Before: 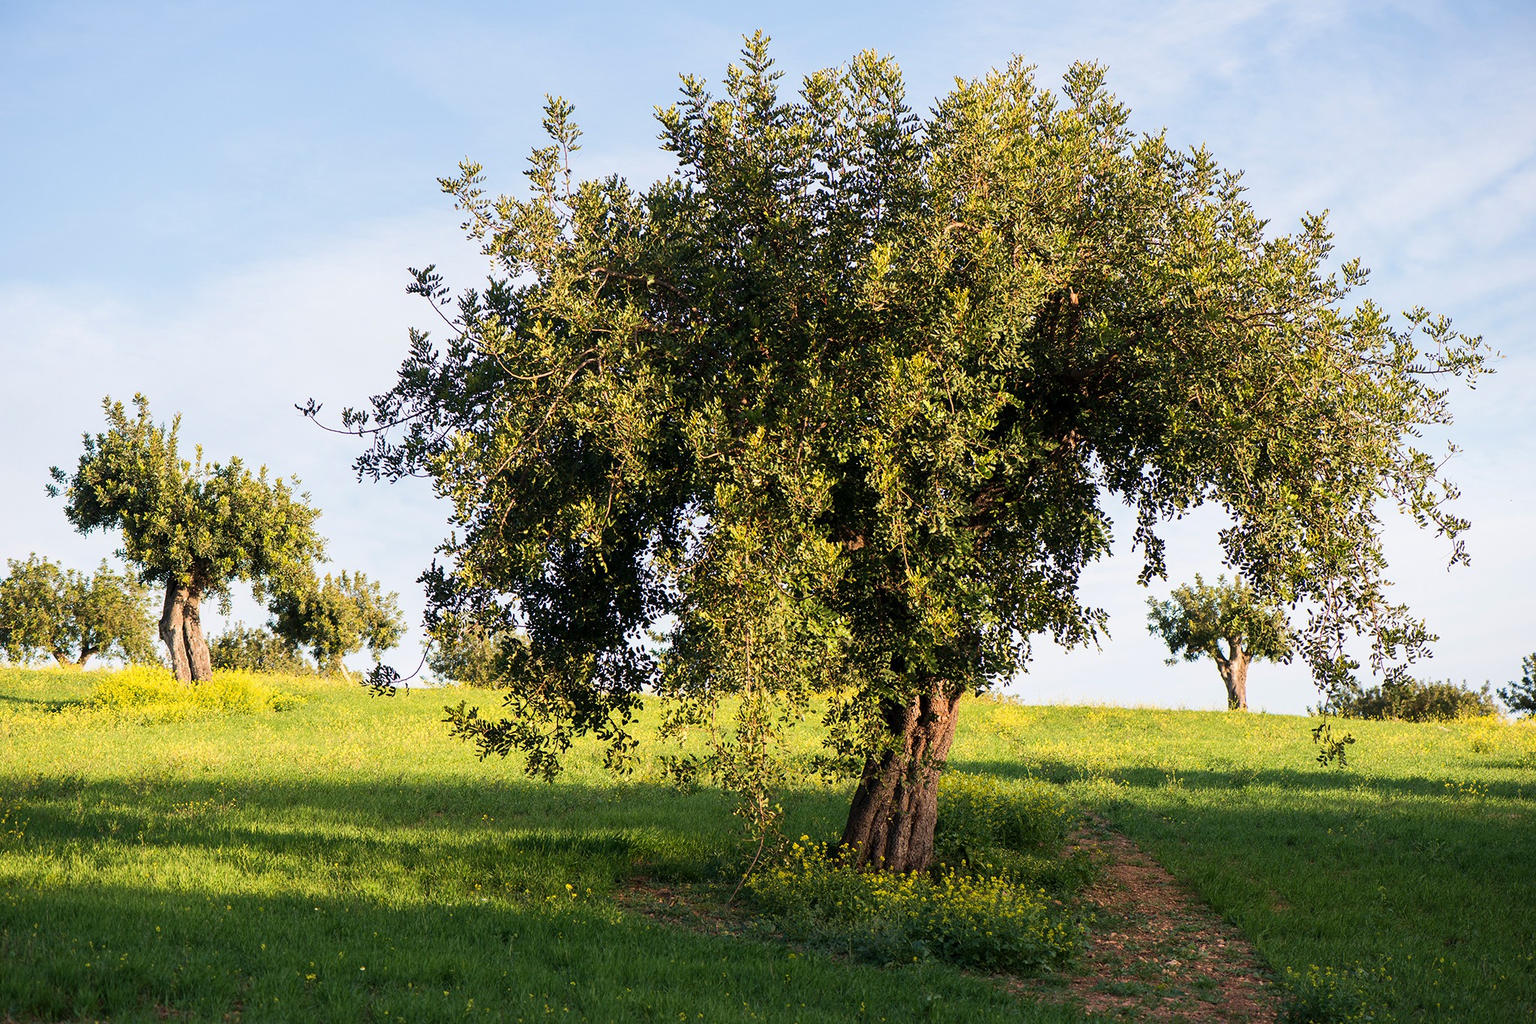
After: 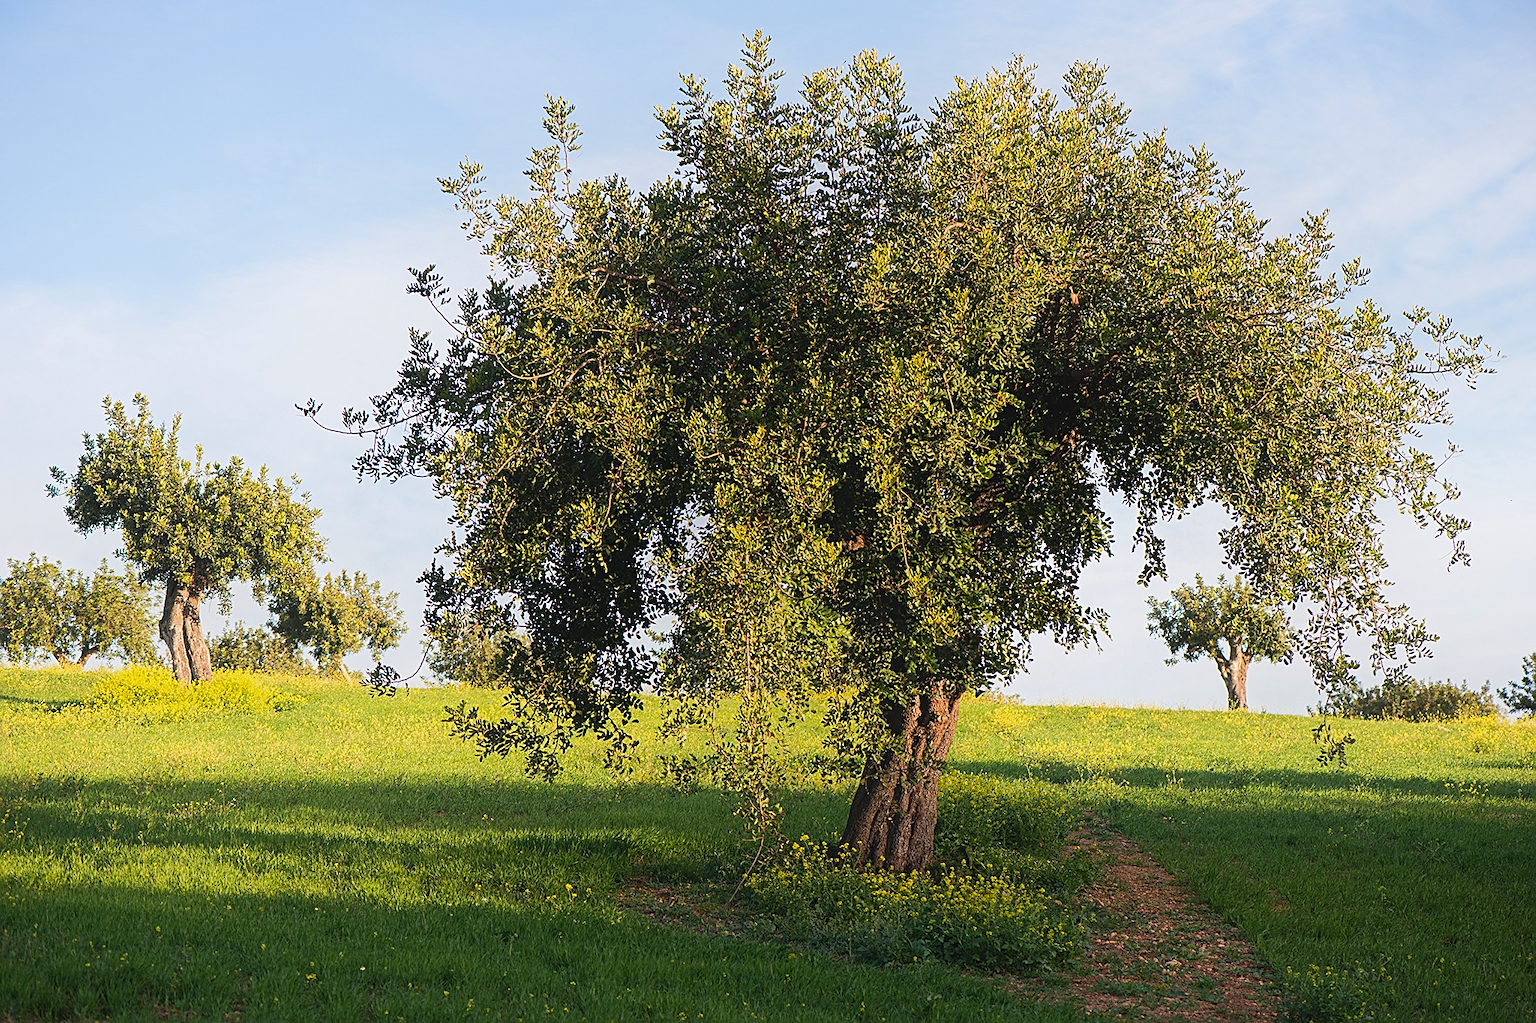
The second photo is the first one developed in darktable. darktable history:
sharpen: on, module defaults
contrast equalizer: y [[0.439, 0.44, 0.442, 0.457, 0.493, 0.498], [0.5 ×6], [0.5 ×6], [0 ×6], [0 ×6]]
